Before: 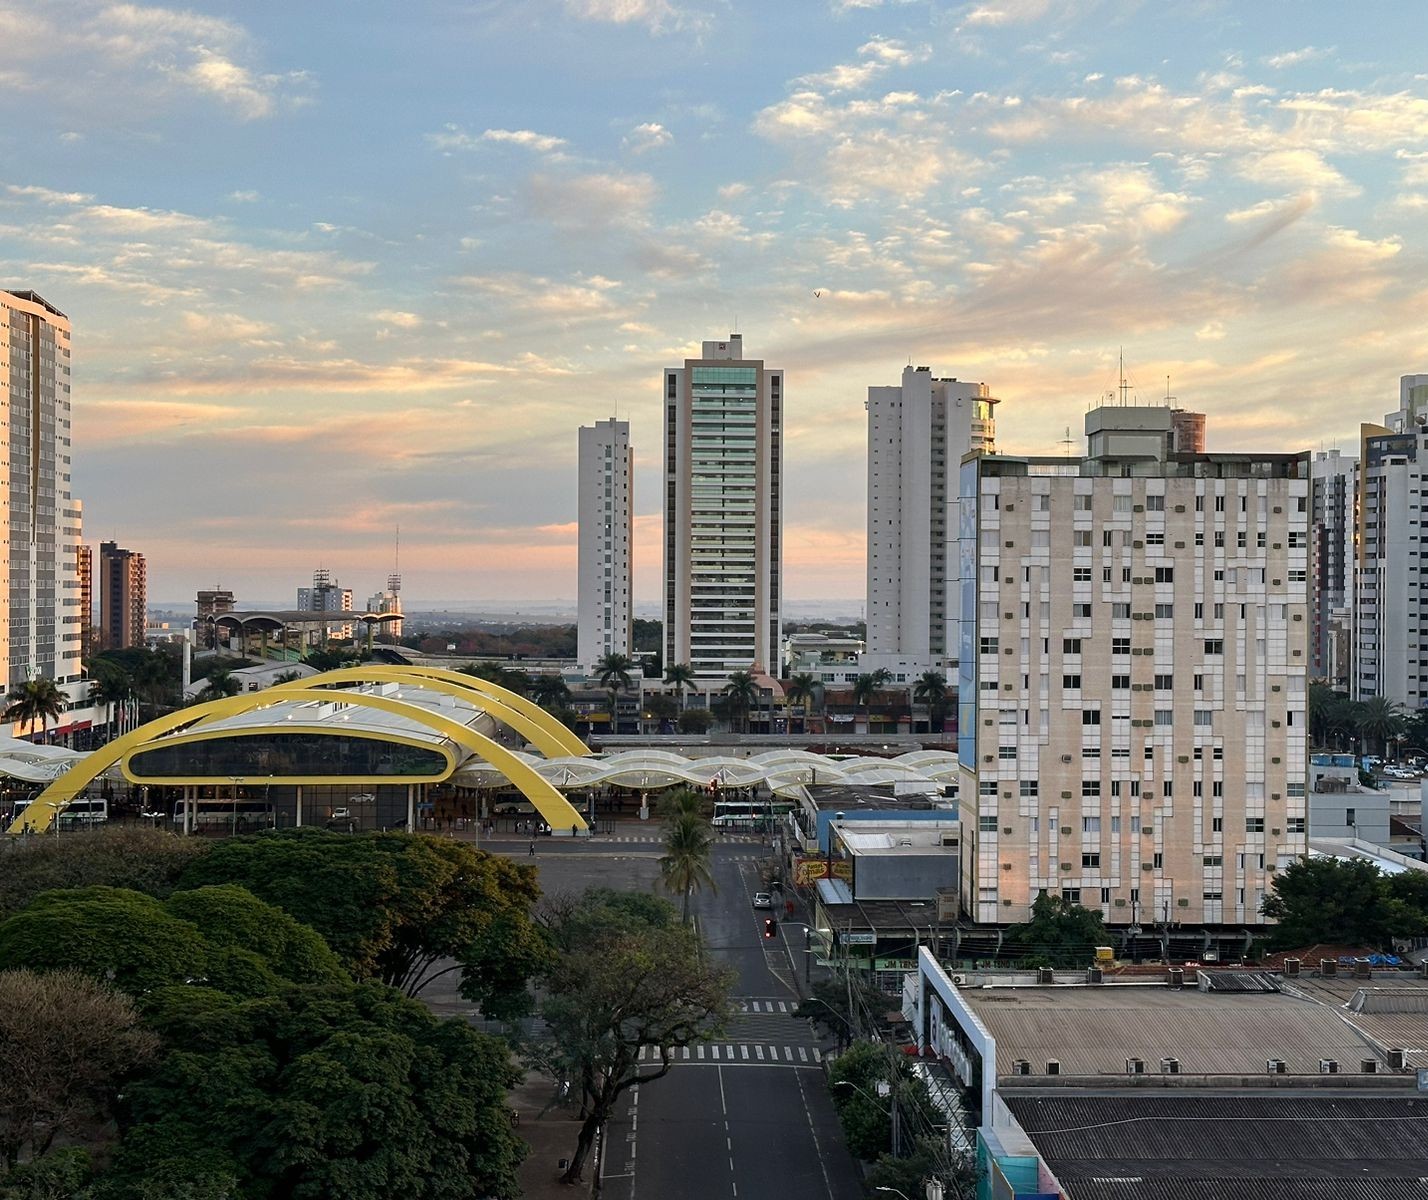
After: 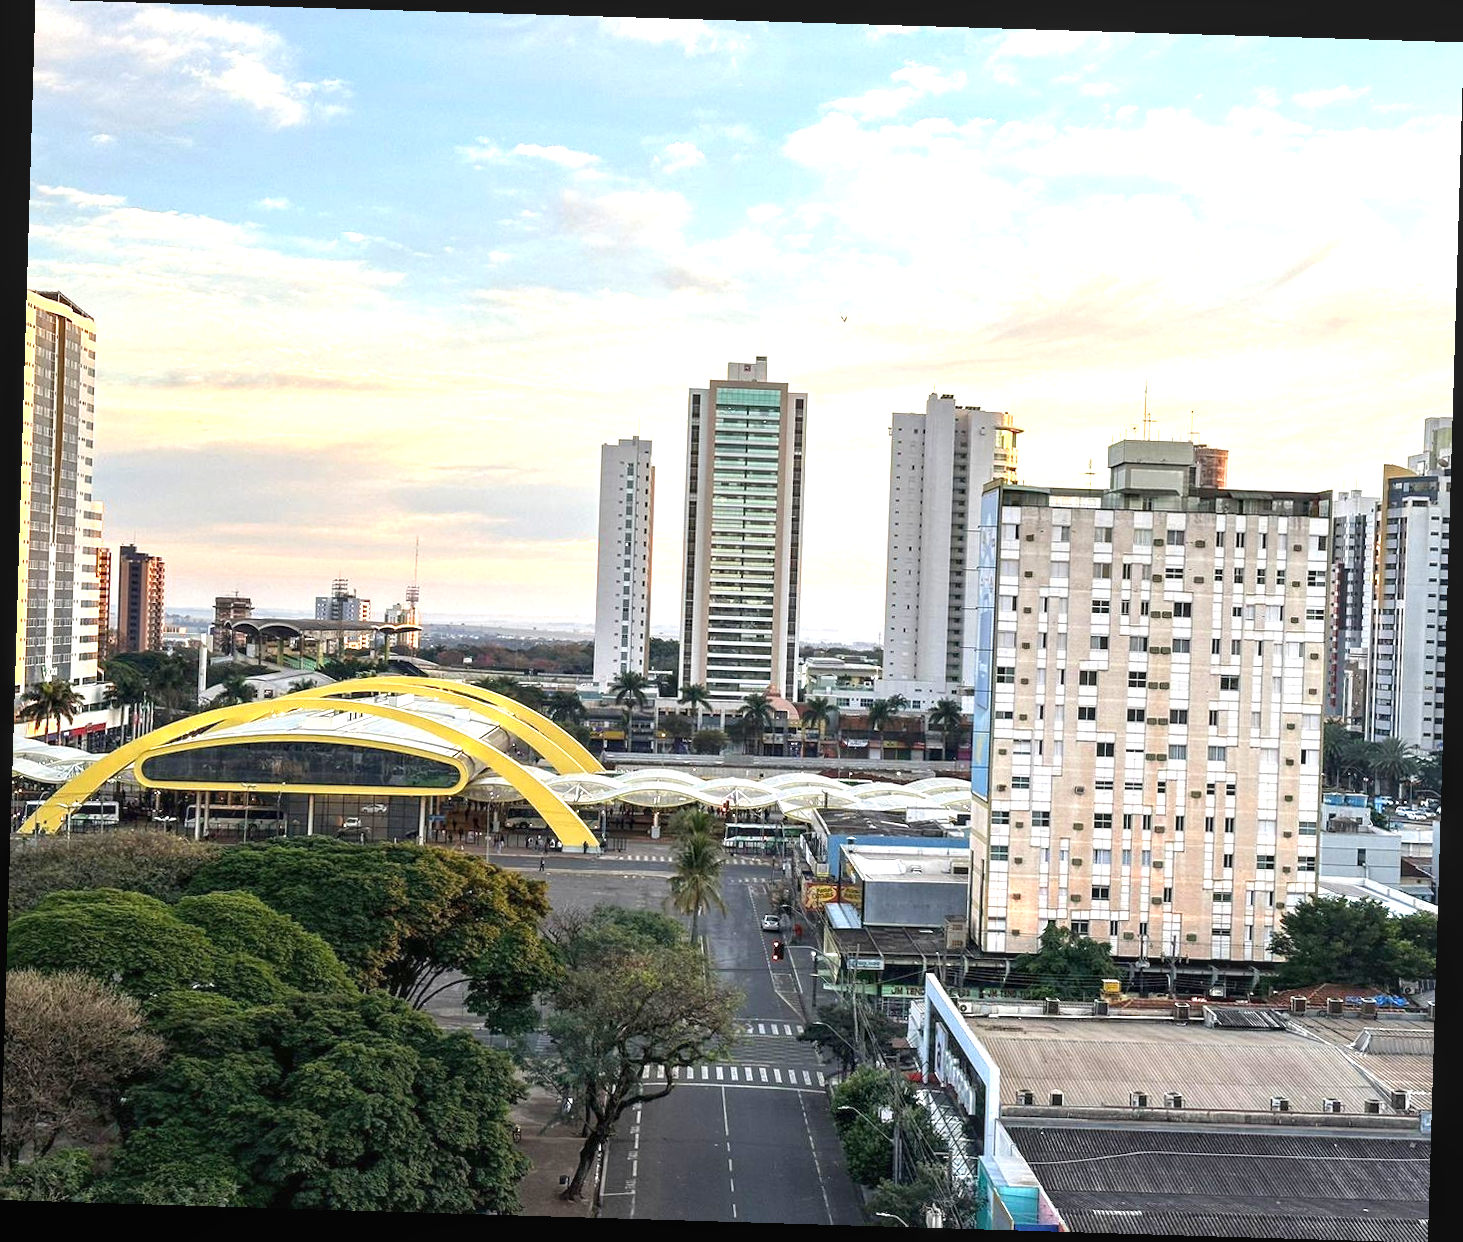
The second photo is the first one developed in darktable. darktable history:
rotate and perspective: rotation 1.72°, automatic cropping off
exposure: black level correction 0, exposure 1.3 EV, compensate exposure bias true, compensate highlight preservation false
local contrast: on, module defaults
